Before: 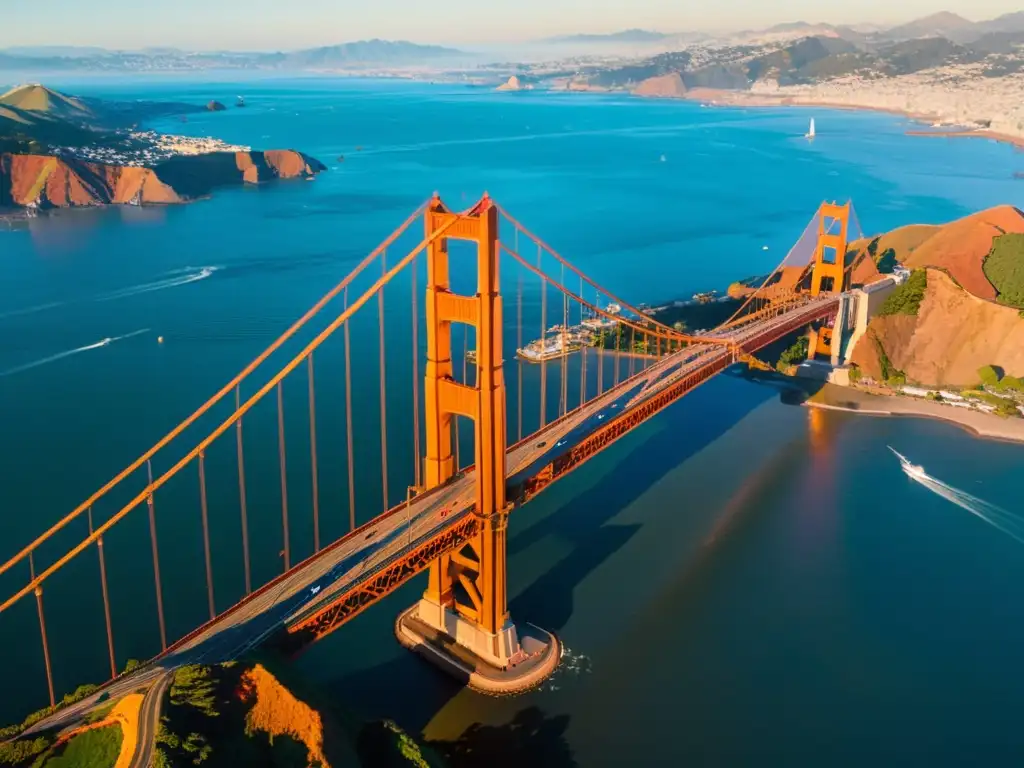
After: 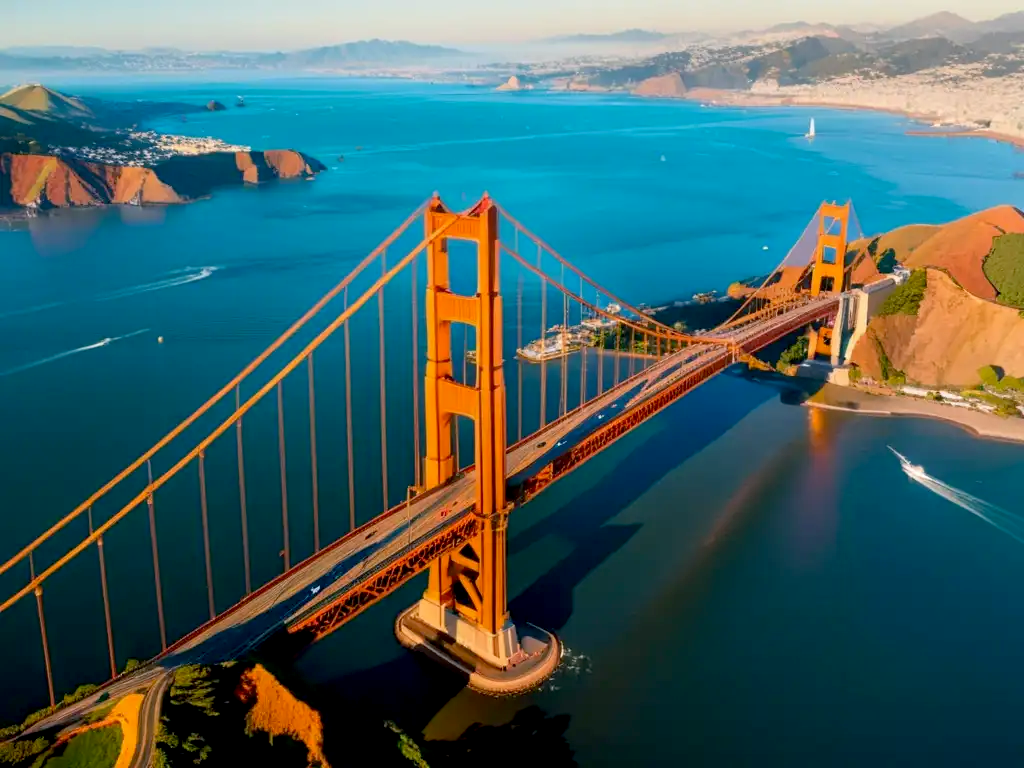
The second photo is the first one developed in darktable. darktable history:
exposure: black level correction 0.01, exposure 0.015 EV, compensate exposure bias true, compensate highlight preservation false
